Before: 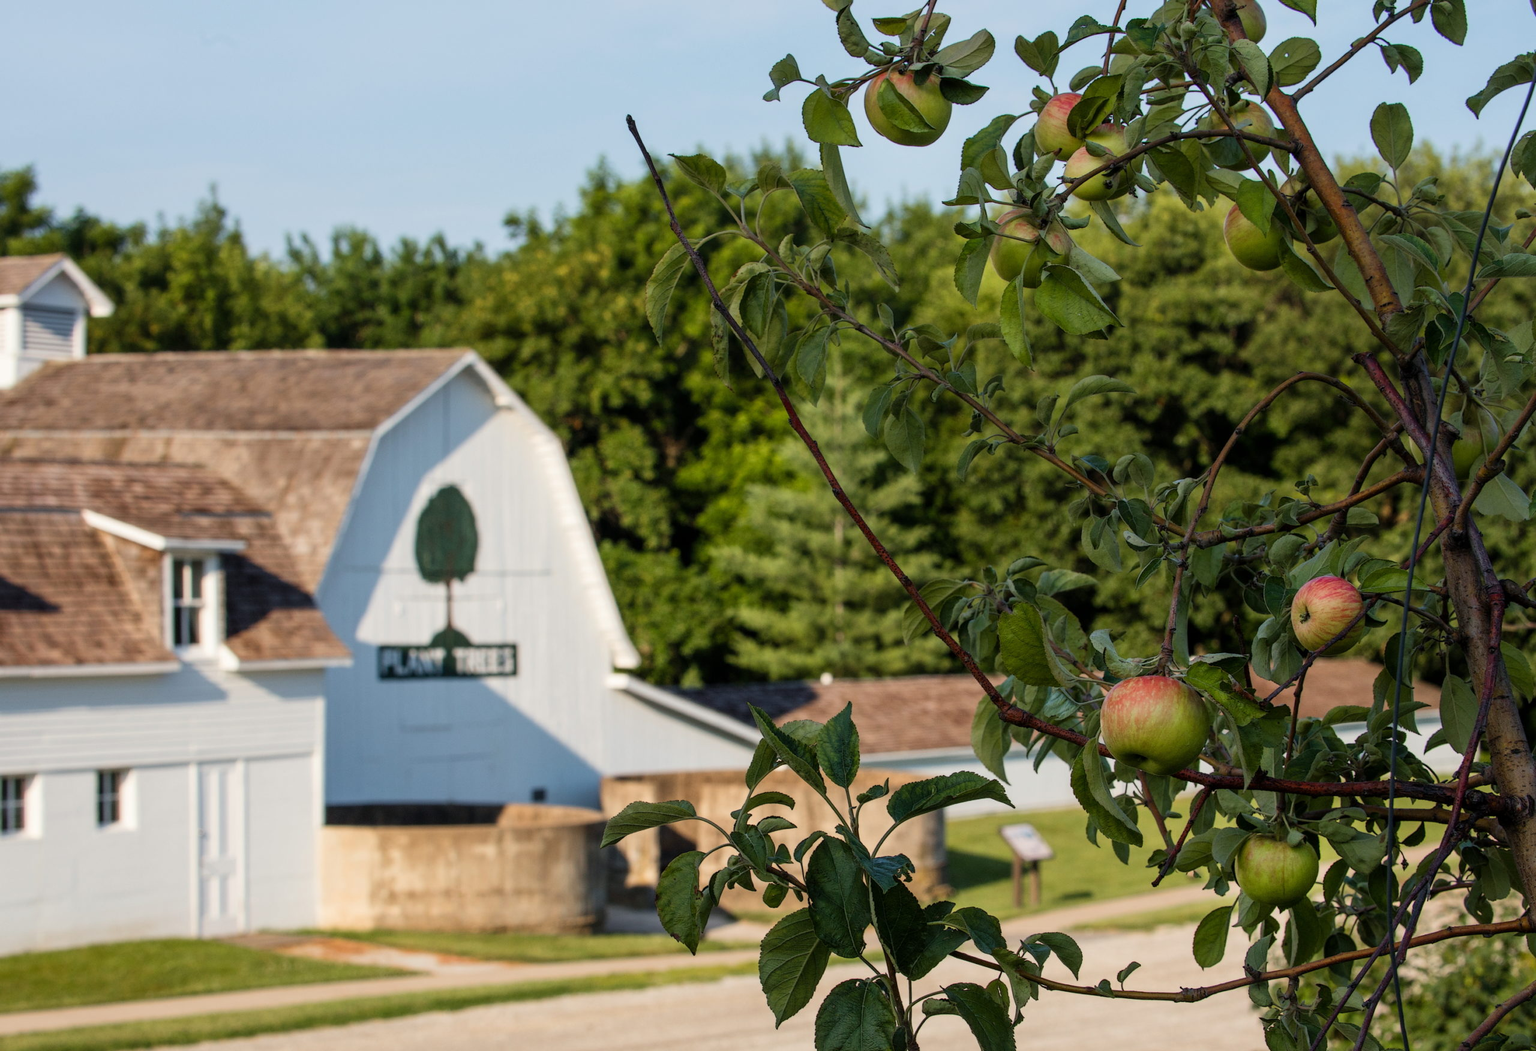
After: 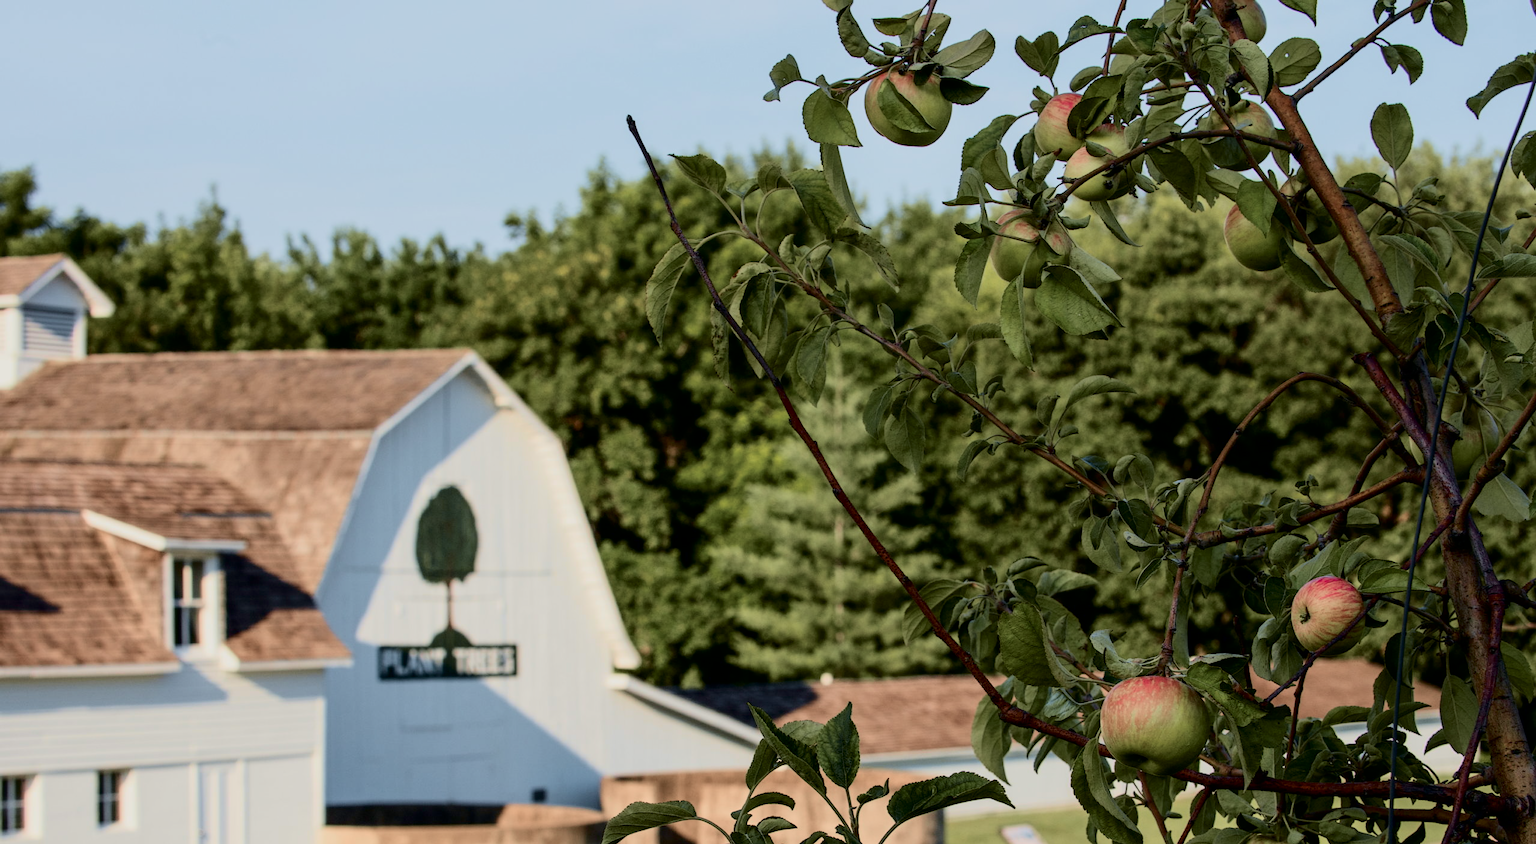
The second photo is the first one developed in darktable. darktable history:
crop: bottom 19.644%
tone curve: curves: ch0 [(0, 0) (0.049, 0.01) (0.154, 0.081) (0.491, 0.519) (0.748, 0.765) (1, 0.919)]; ch1 [(0, 0) (0.172, 0.123) (0.317, 0.272) (0.401, 0.422) (0.499, 0.497) (0.531, 0.54) (0.615, 0.603) (0.741, 0.783) (1, 1)]; ch2 [(0, 0) (0.411, 0.424) (0.483, 0.478) (0.544, 0.56) (0.686, 0.638) (1, 1)], color space Lab, independent channels, preserve colors none
